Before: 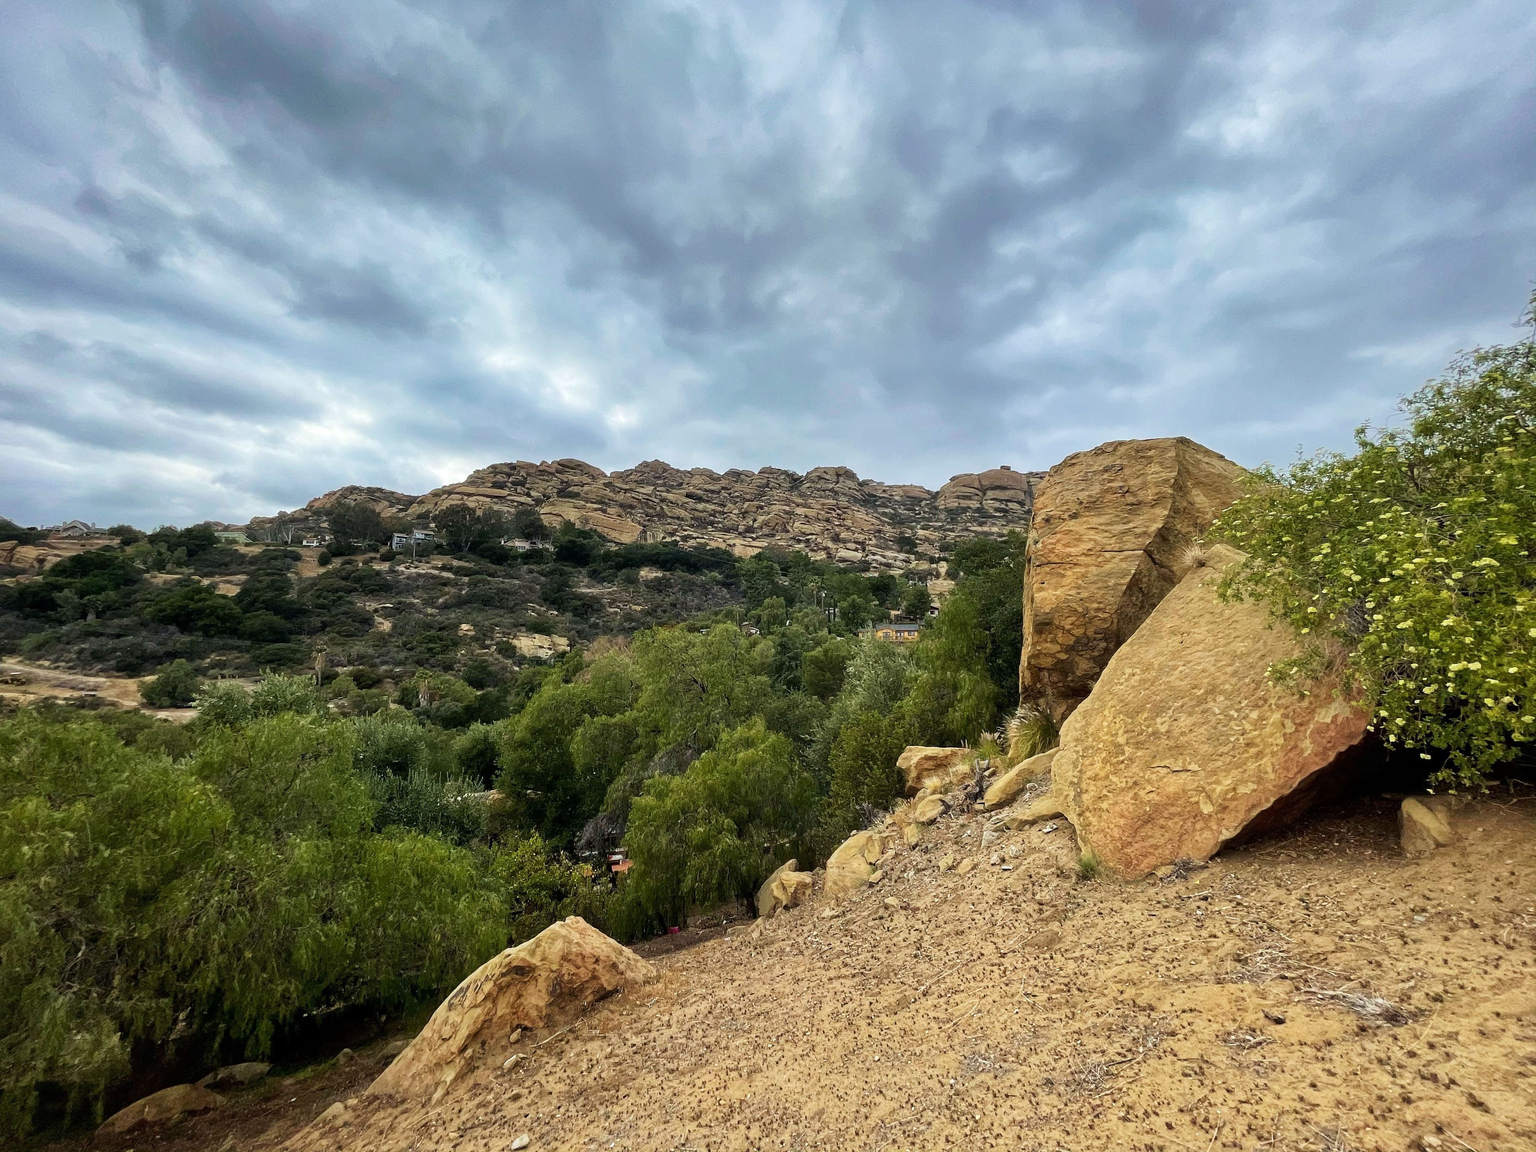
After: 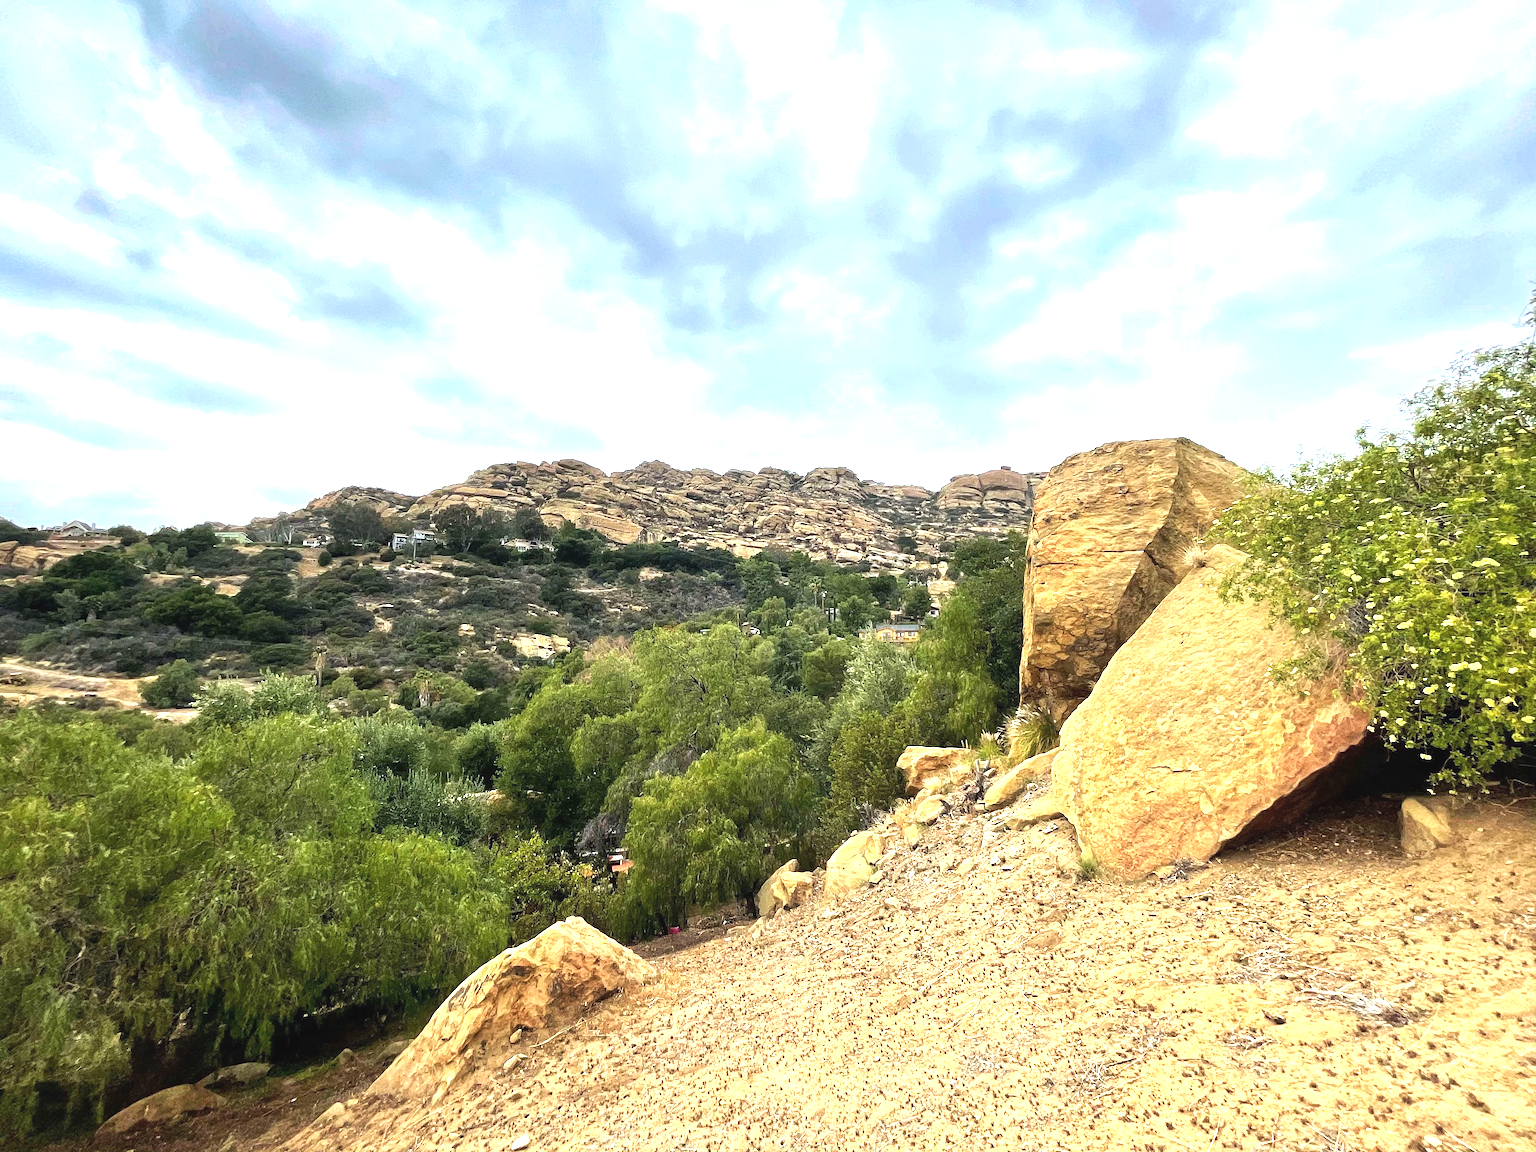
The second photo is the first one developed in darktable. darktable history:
exposure: black level correction -0.002, exposure 1.325 EV, compensate highlight preservation false
